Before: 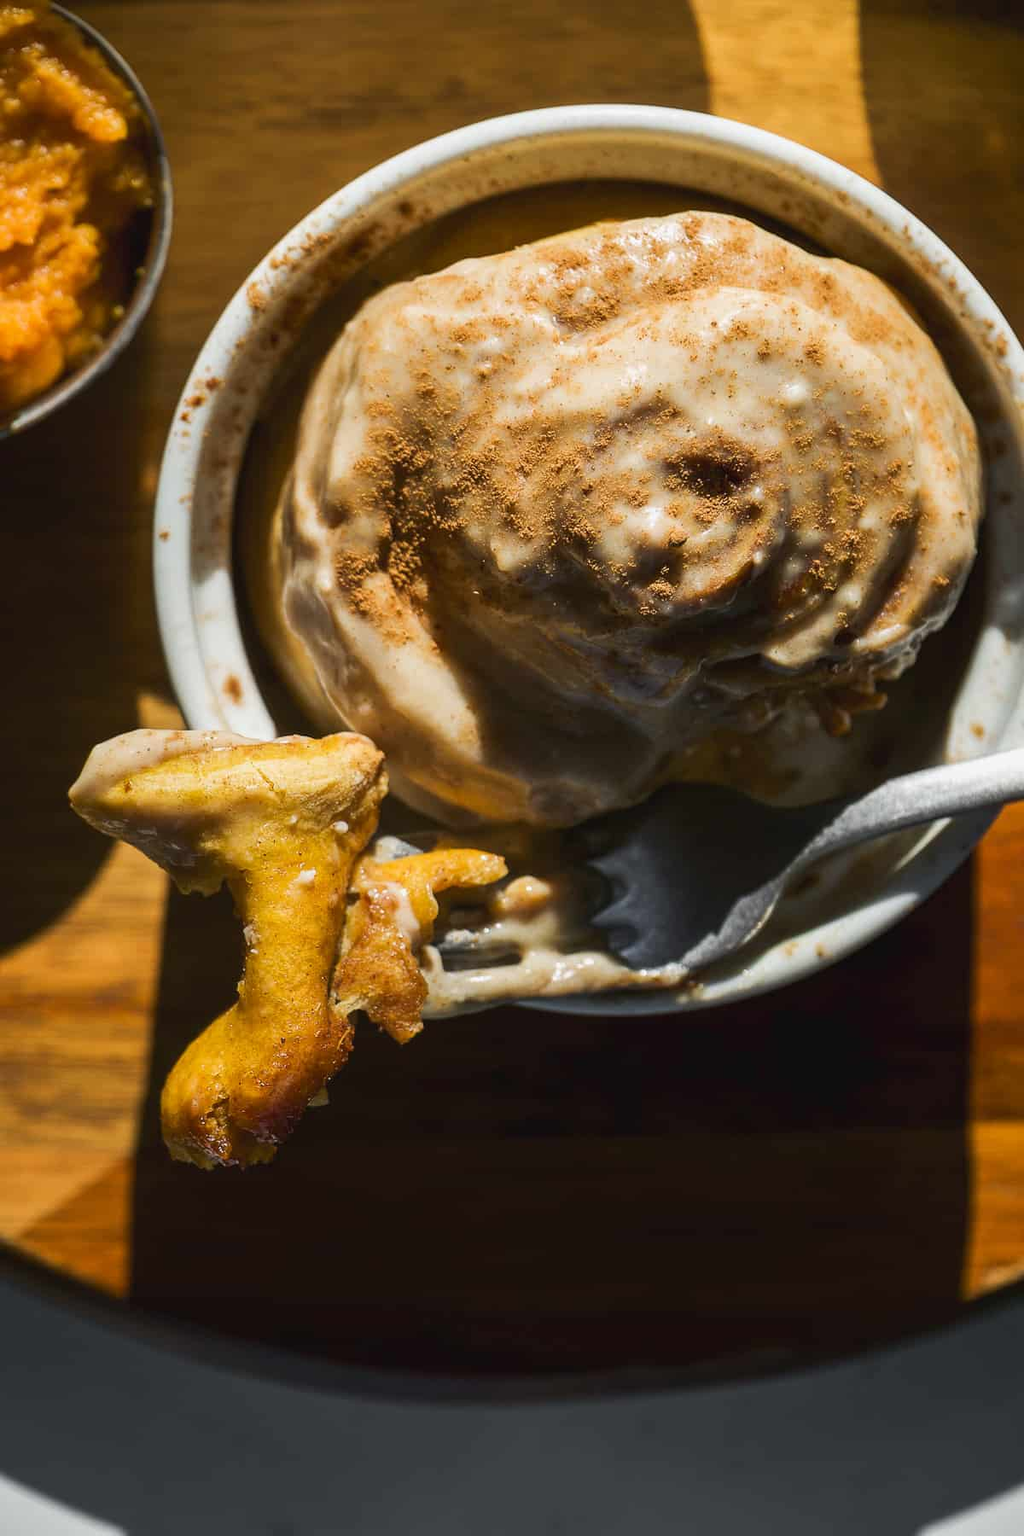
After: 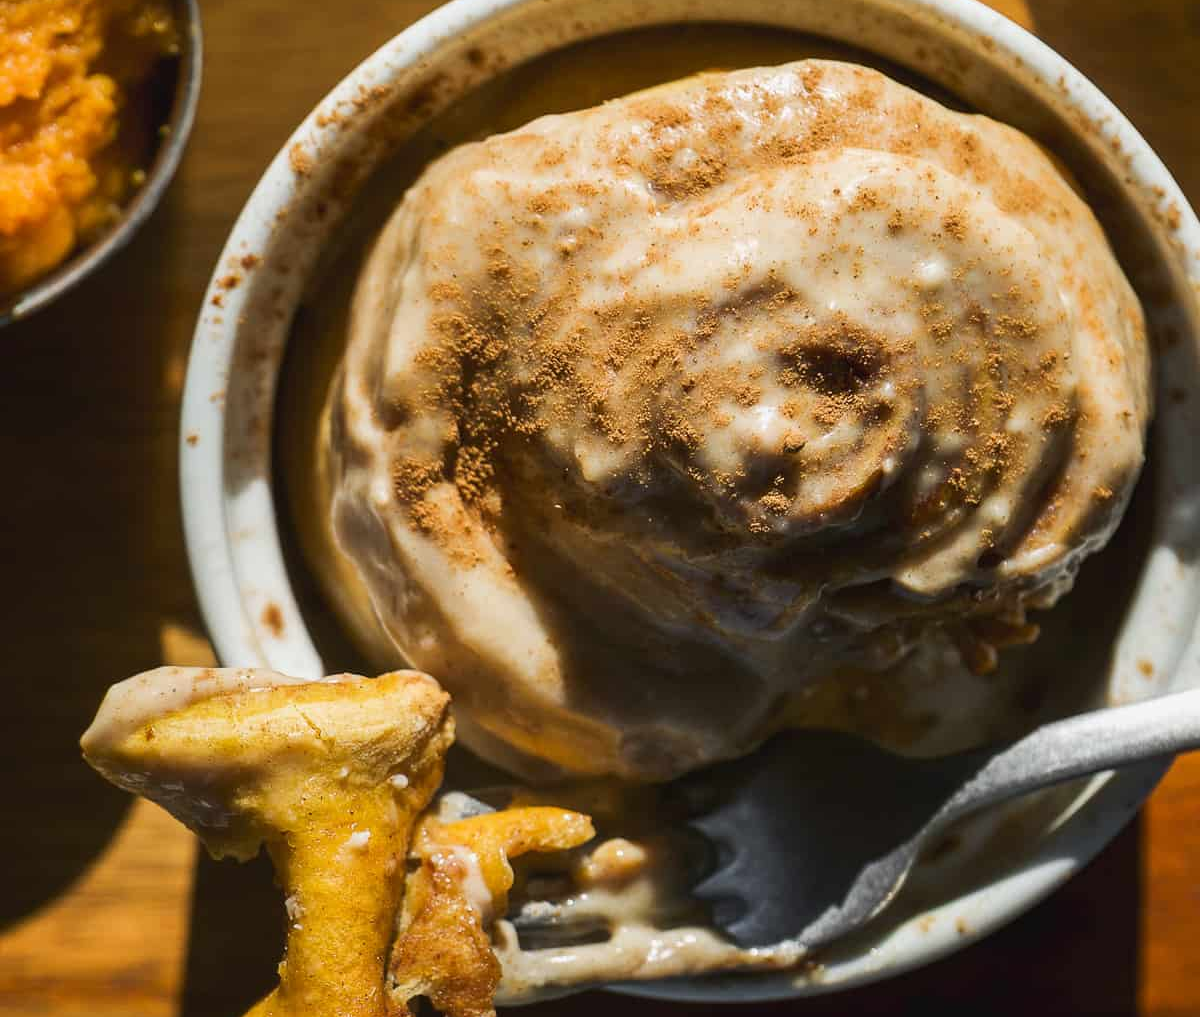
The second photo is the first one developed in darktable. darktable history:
crop and rotate: top 10.448%, bottom 33.013%
